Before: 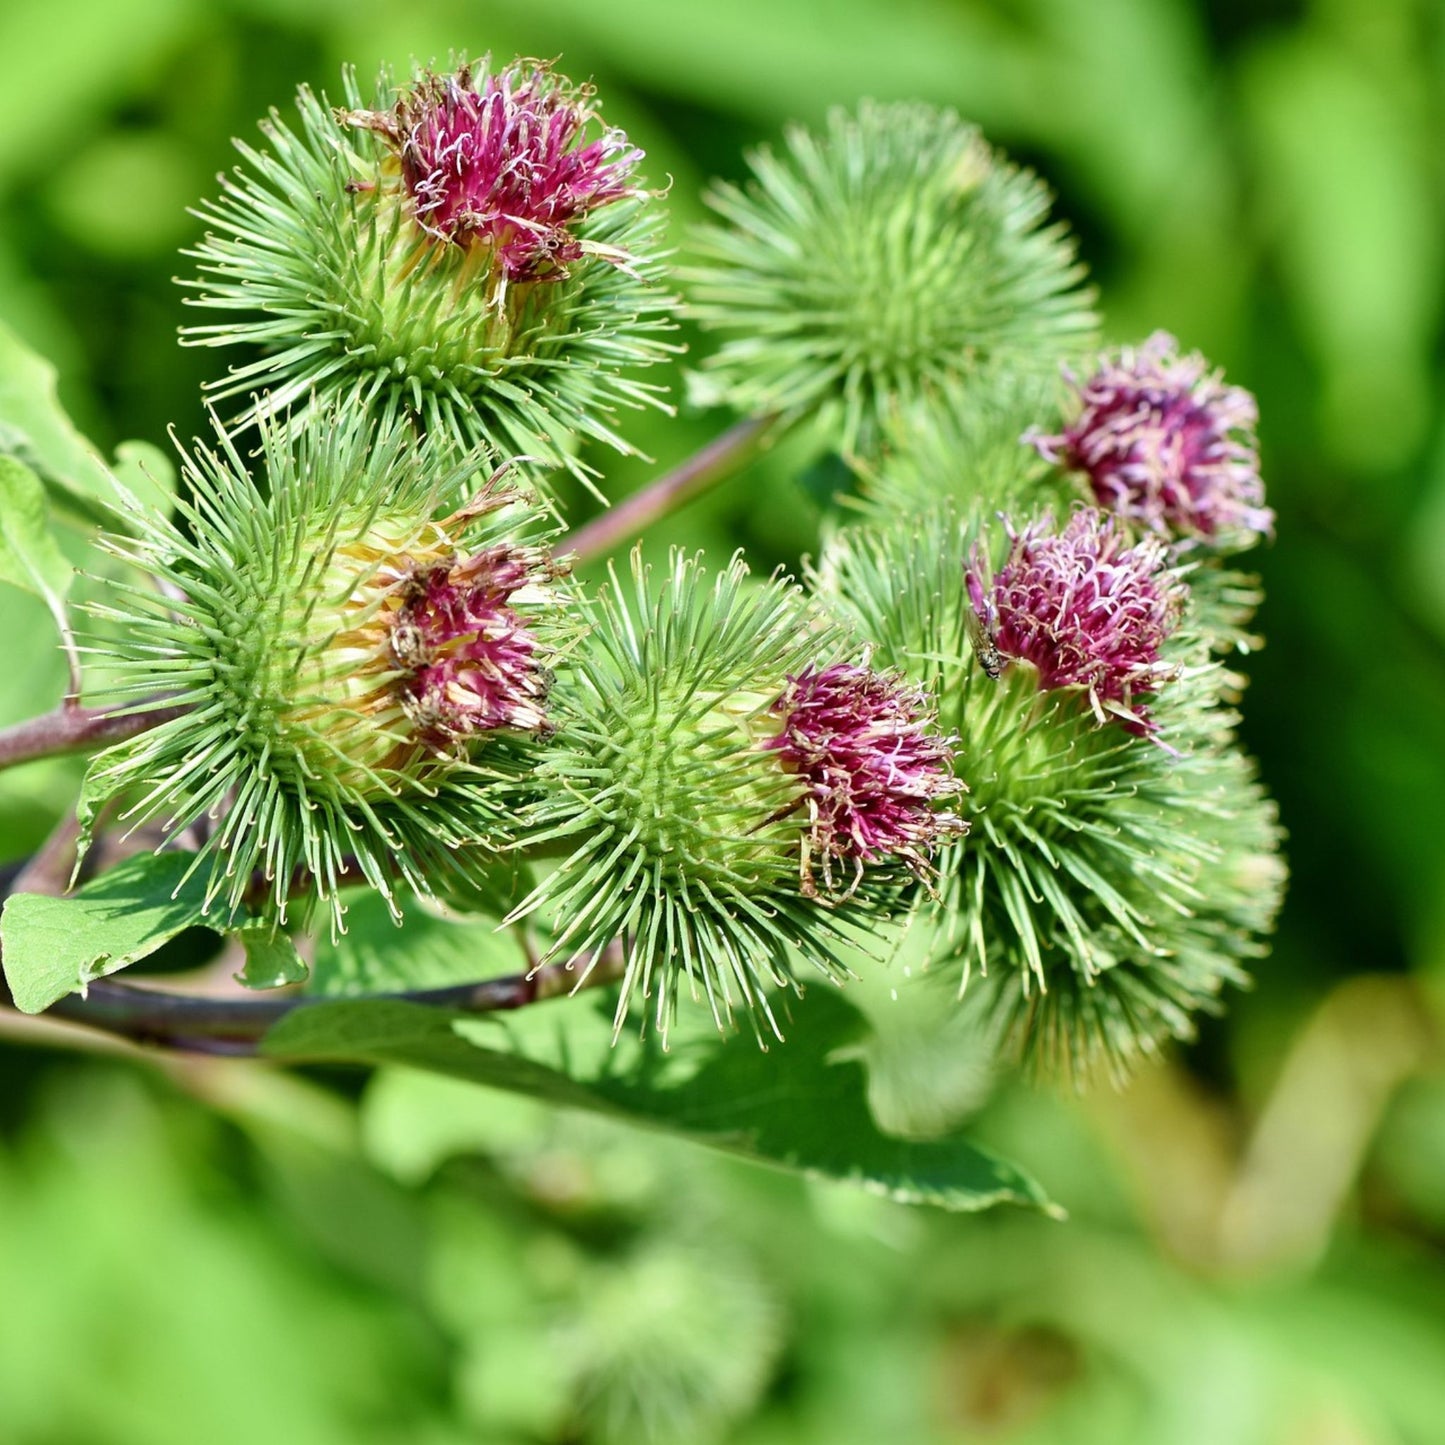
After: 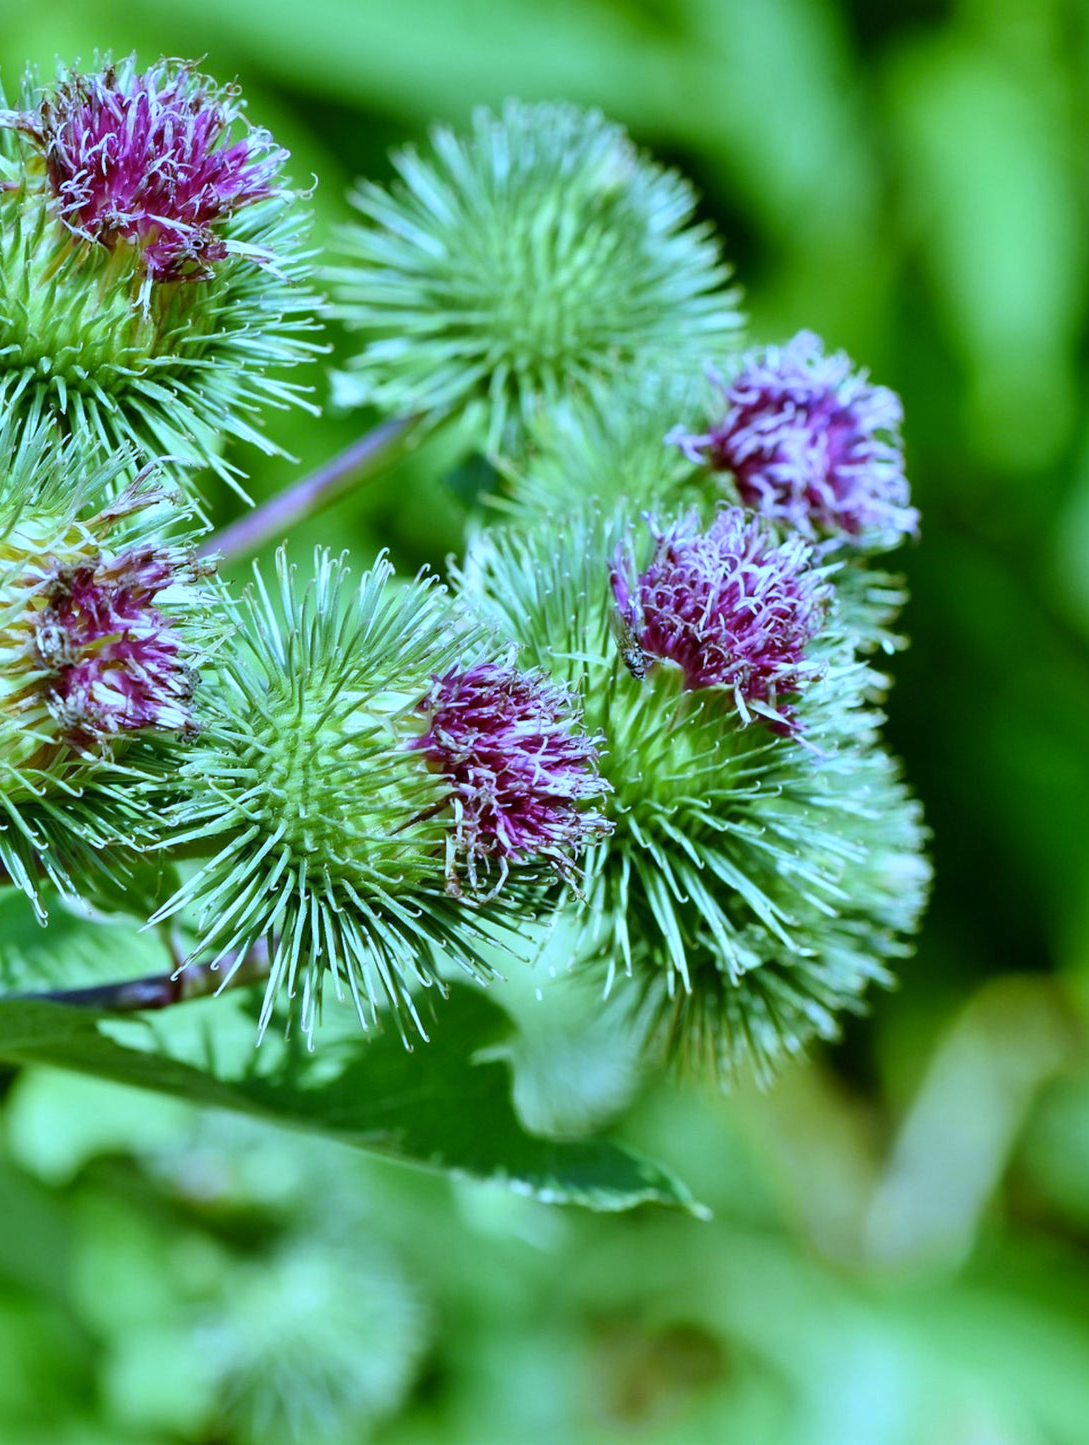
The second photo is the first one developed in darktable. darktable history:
crop and rotate: left 24.6%
color correction: highlights a* -4.28, highlights b* 6.53
white balance: red 0.766, blue 1.537
